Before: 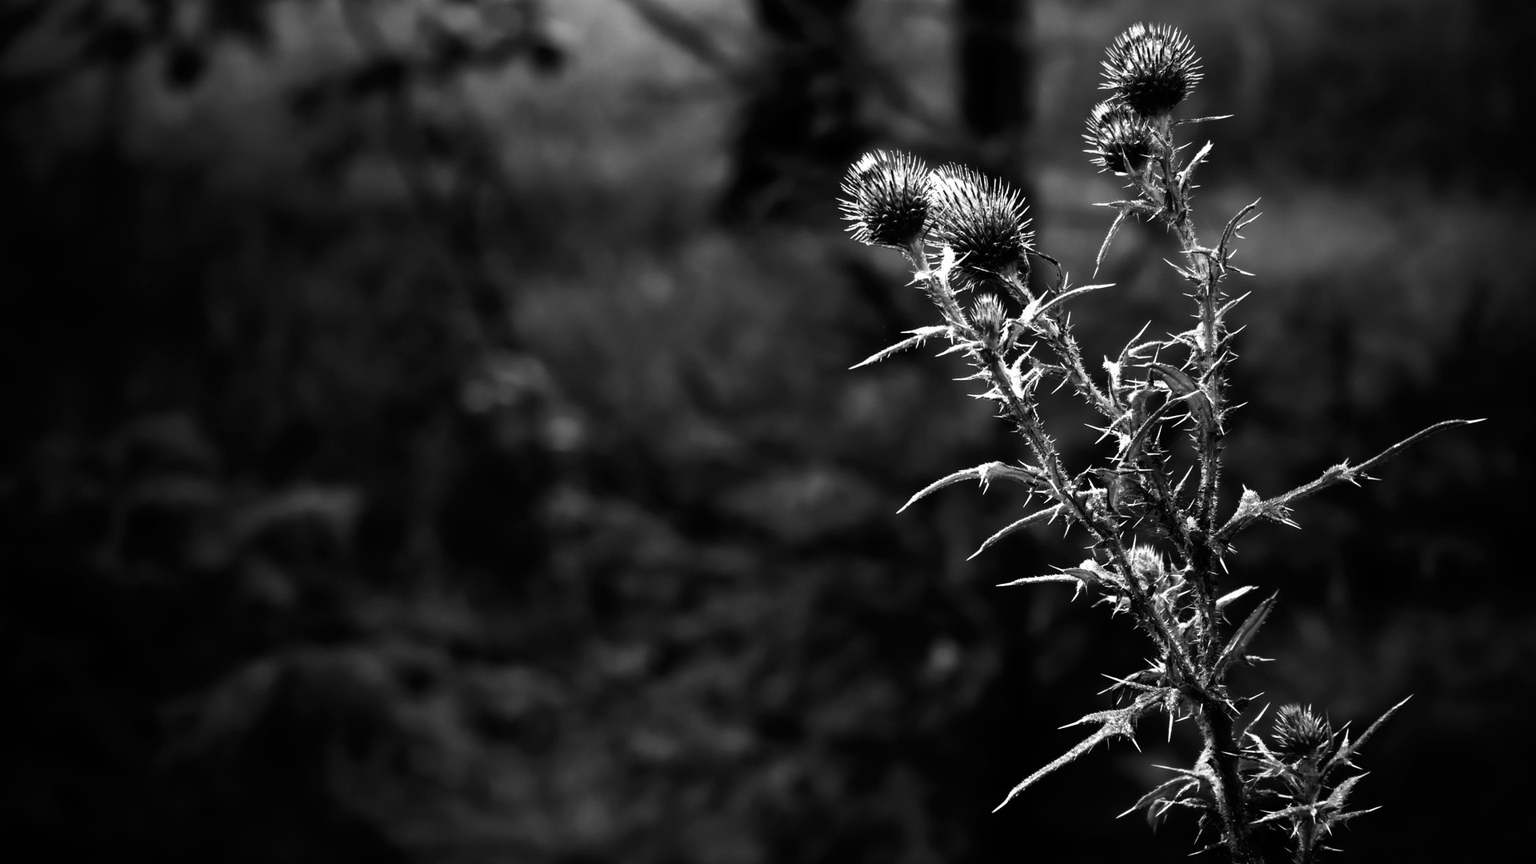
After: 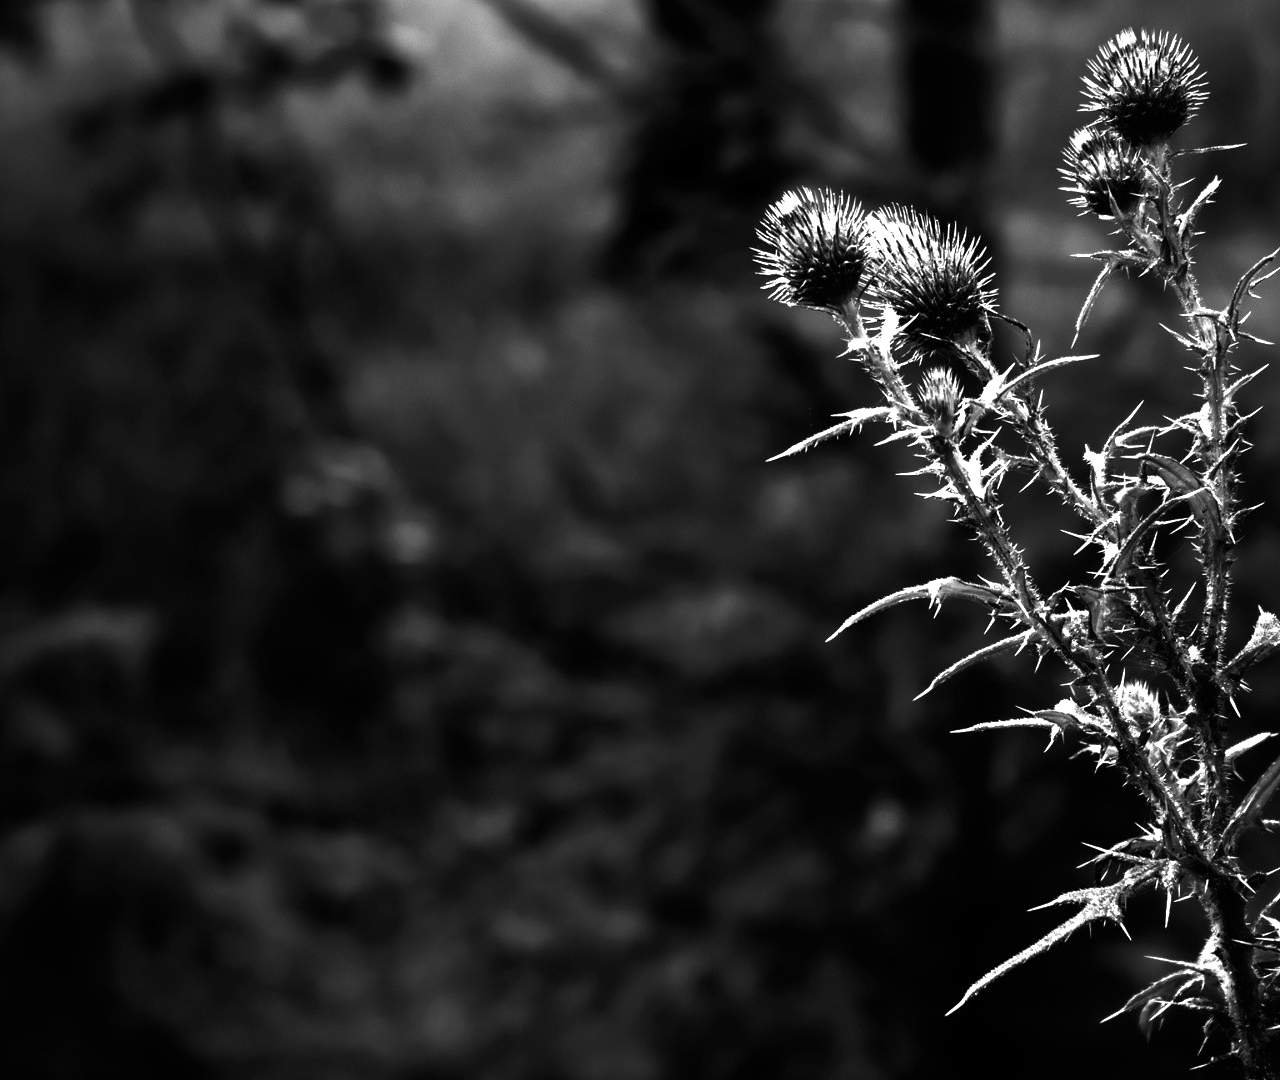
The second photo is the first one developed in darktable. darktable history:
tone equalizer: on, module defaults
crop and rotate: left 15.401%, right 17.886%
color balance rgb: perceptual saturation grading › global saturation 24.361%, perceptual saturation grading › highlights -23.774%, perceptual saturation grading › mid-tones 23.996%, perceptual saturation grading › shadows 39.761%, perceptual brilliance grading › global brilliance 21.968%, perceptual brilliance grading › shadows -34.48%
